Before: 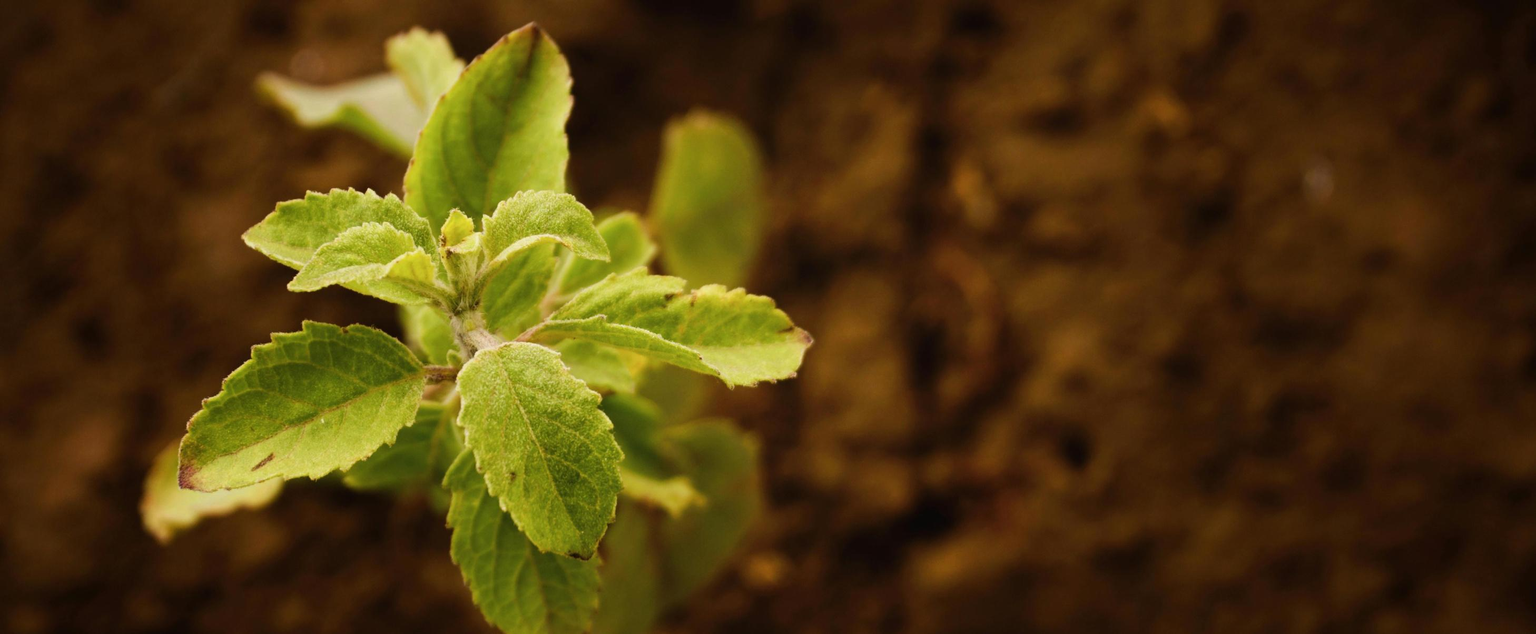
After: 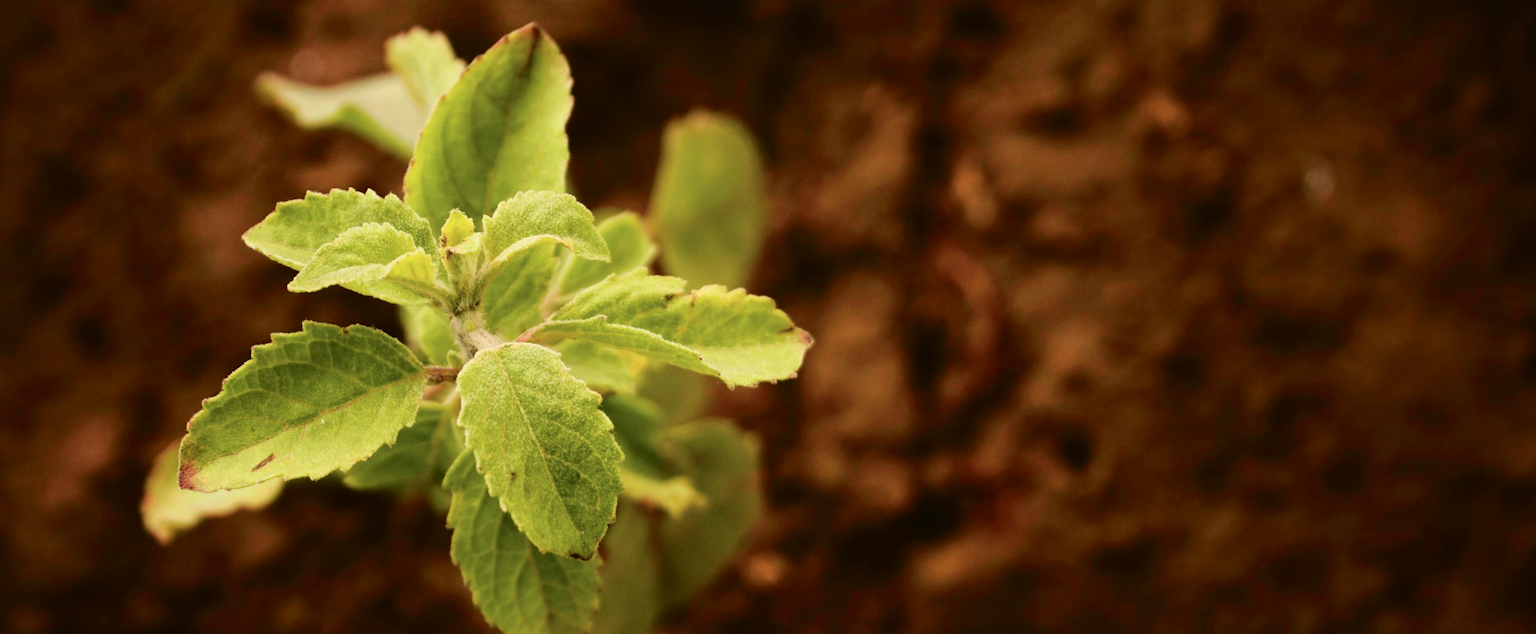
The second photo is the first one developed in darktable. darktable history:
tone curve: curves: ch0 [(0, 0.021) (0.049, 0.044) (0.152, 0.14) (0.328, 0.377) (0.473, 0.543) (0.641, 0.705) (0.85, 0.894) (1, 0.969)]; ch1 [(0, 0) (0.302, 0.331) (0.427, 0.433) (0.472, 0.47) (0.502, 0.503) (0.527, 0.524) (0.564, 0.591) (0.602, 0.632) (0.677, 0.701) (0.859, 0.885) (1, 1)]; ch2 [(0, 0) (0.33, 0.301) (0.447, 0.44) (0.487, 0.496) (0.502, 0.516) (0.535, 0.563) (0.565, 0.6) (0.618, 0.629) (1, 1)], color space Lab, independent channels, preserve colors none
